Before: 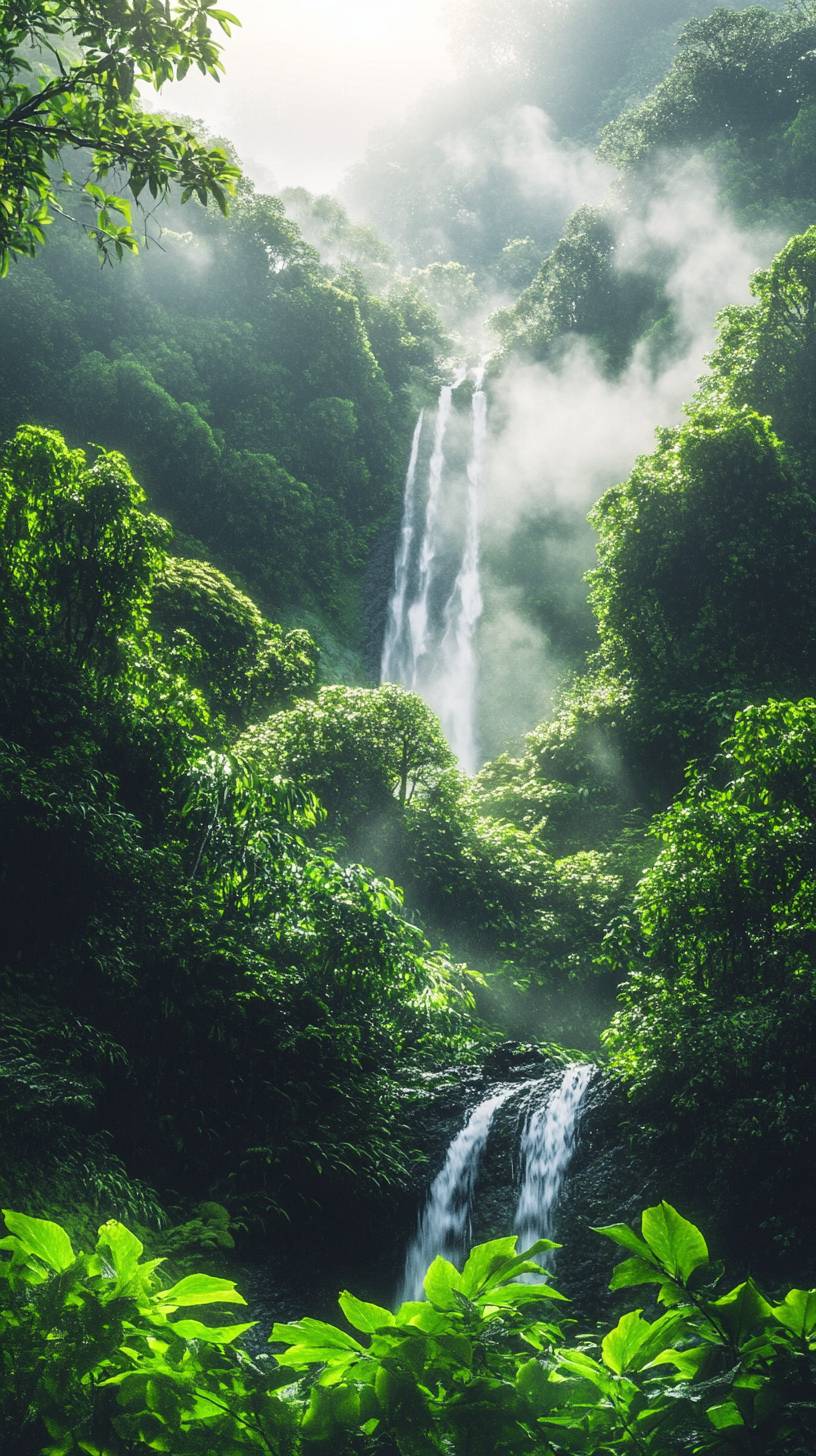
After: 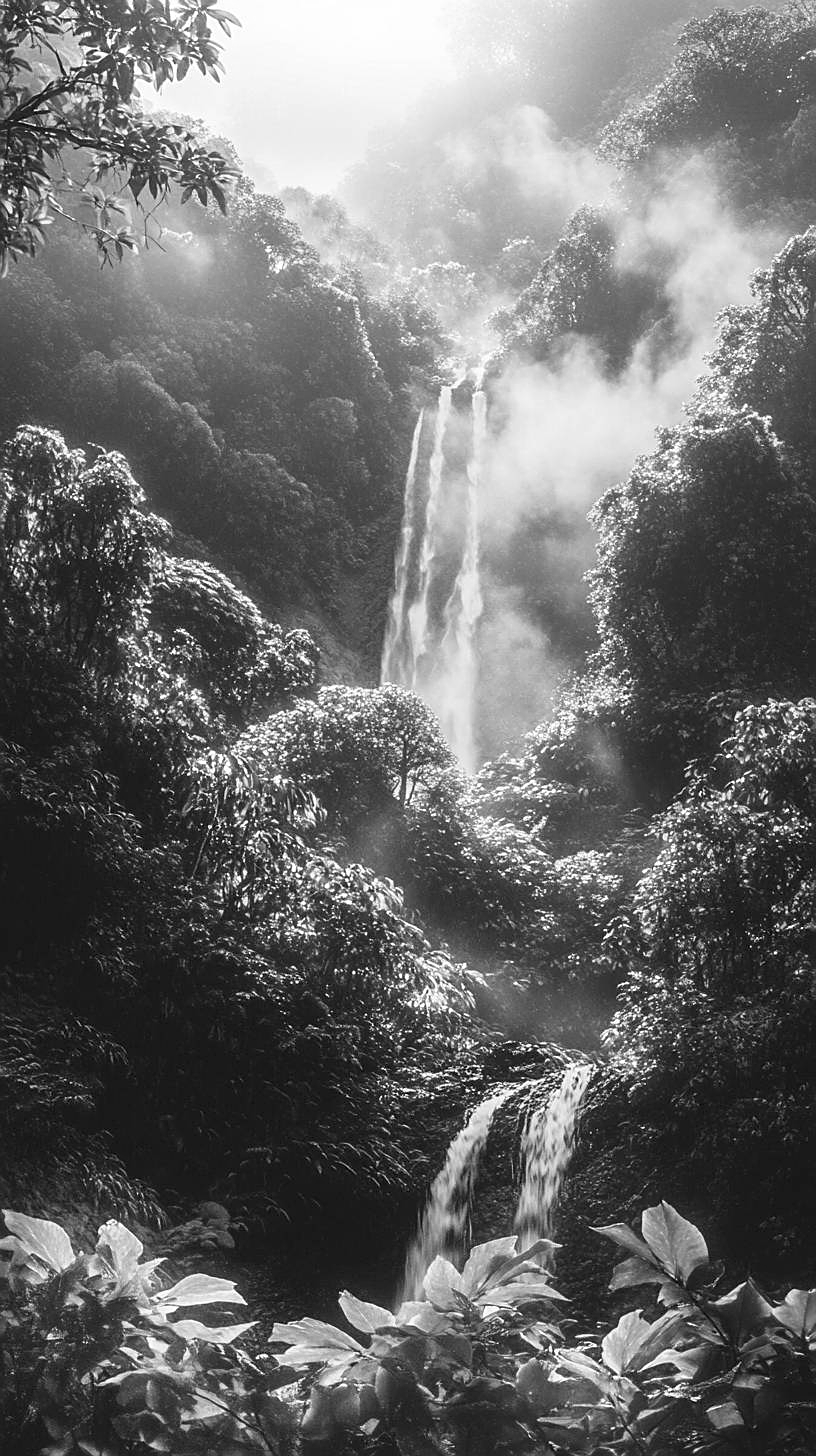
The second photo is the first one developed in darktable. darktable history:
contrast brightness saturation: saturation -1
sharpen: on, module defaults
